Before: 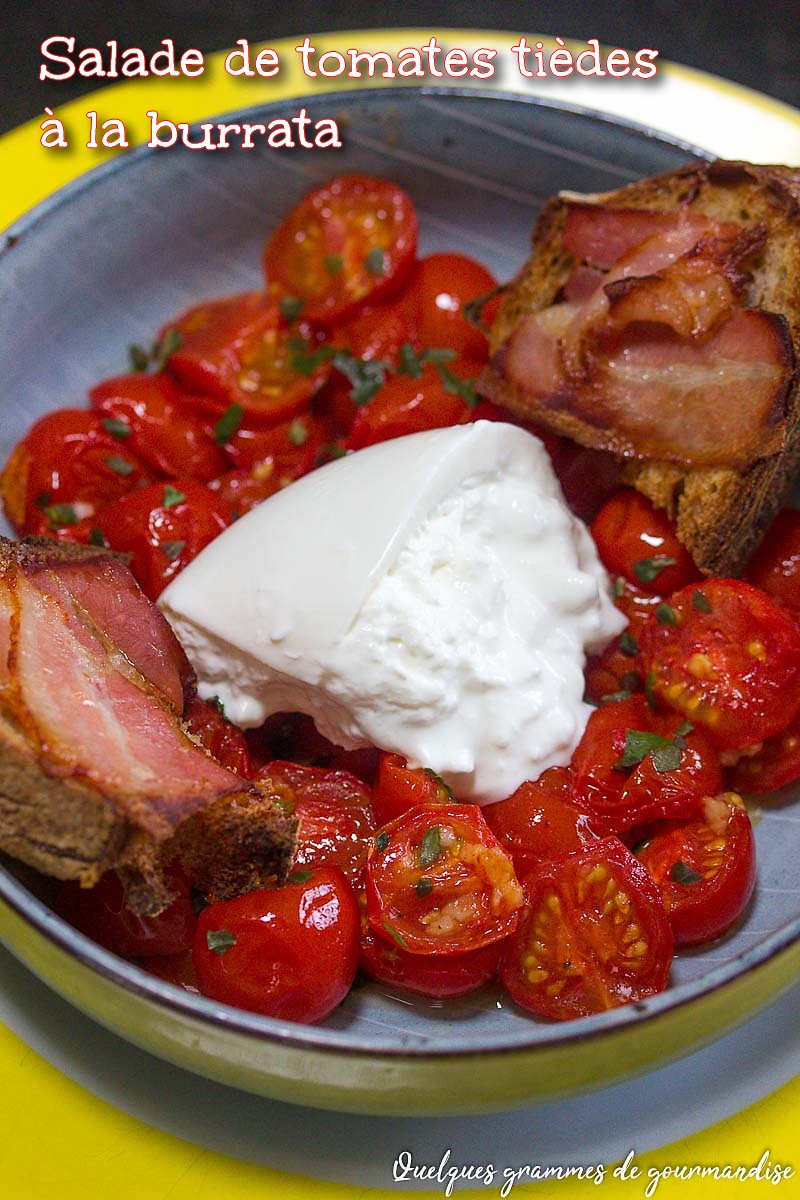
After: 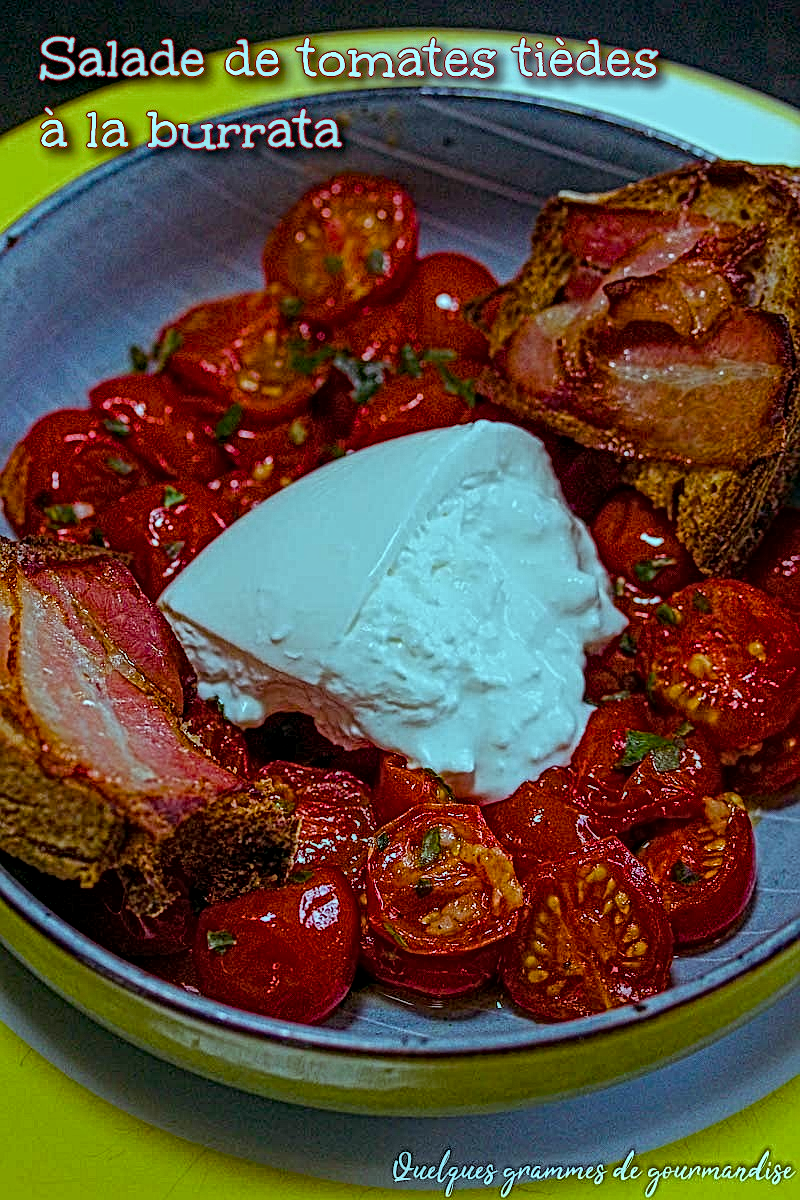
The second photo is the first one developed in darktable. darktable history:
color balance rgb: shadows lift › luminance -7.7%, shadows lift › chroma 2.13%, shadows lift › hue 165.27°, power › luminance -7.77%, power › chroma 1.34%, power › hue 330.55°, highlights gain › luminance -33.33%, highlights gain › chroma 5.68%, highlights gain › hue 217.2°, global offset › luminance -0.33%, global offset › chroma 0.11%, global offset › hue 165.27°, perceptual saturation grading › global saturation 27.72%, perceptual saturation grading › highlights -25%, perceptual saturation grading › mid-tones 25%, perceptual saturation grading › shadows 50%
local contrast: mode bilateral grid, contrast 20, coarseness 3, detail 300%, midtone range 0.2
exposure: exposure -0.151 EV, compensate highlight preservation false
